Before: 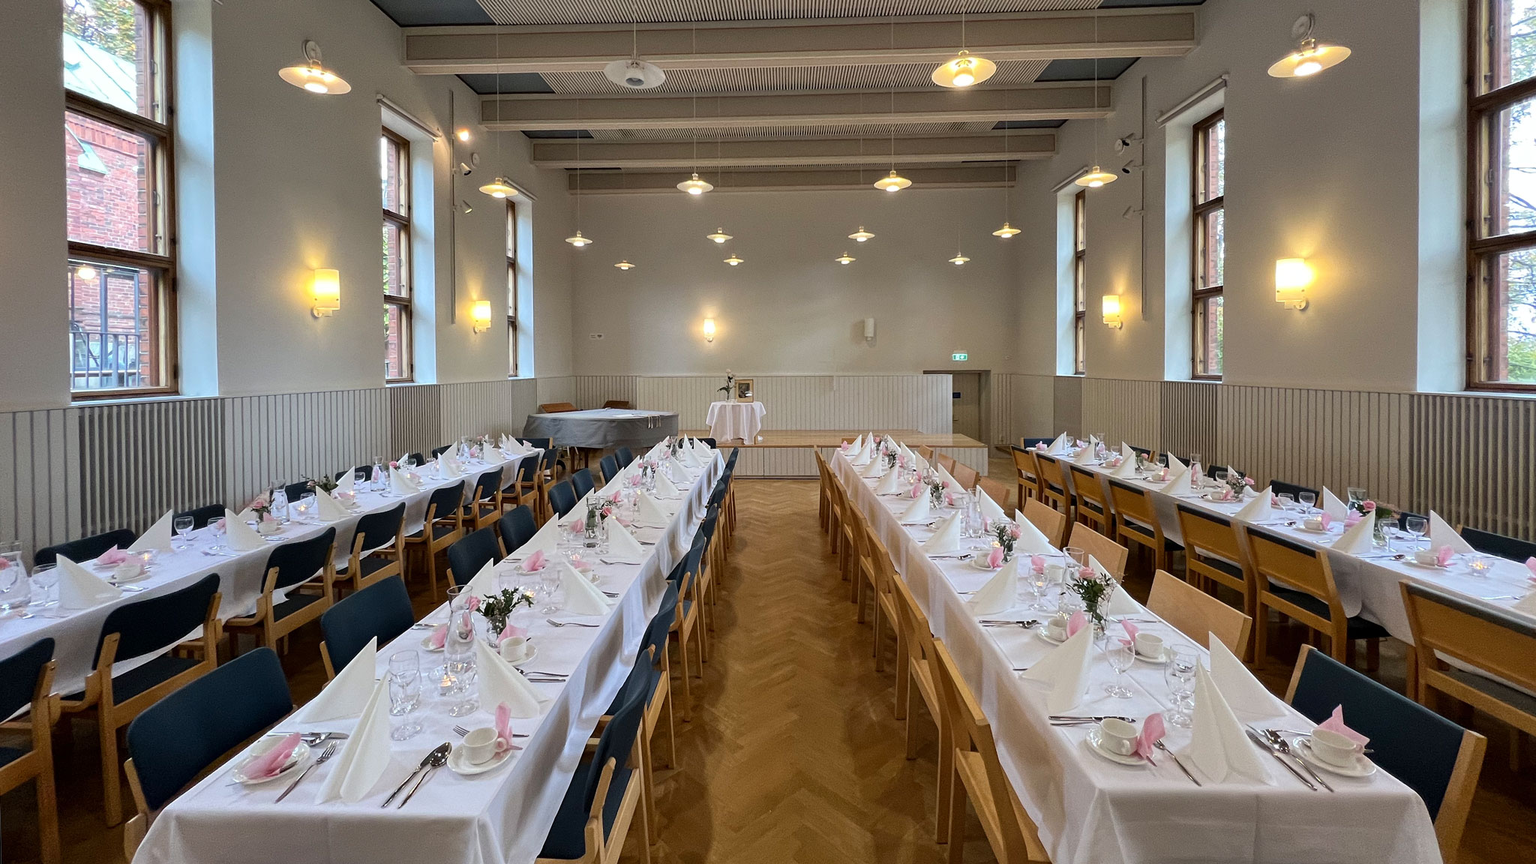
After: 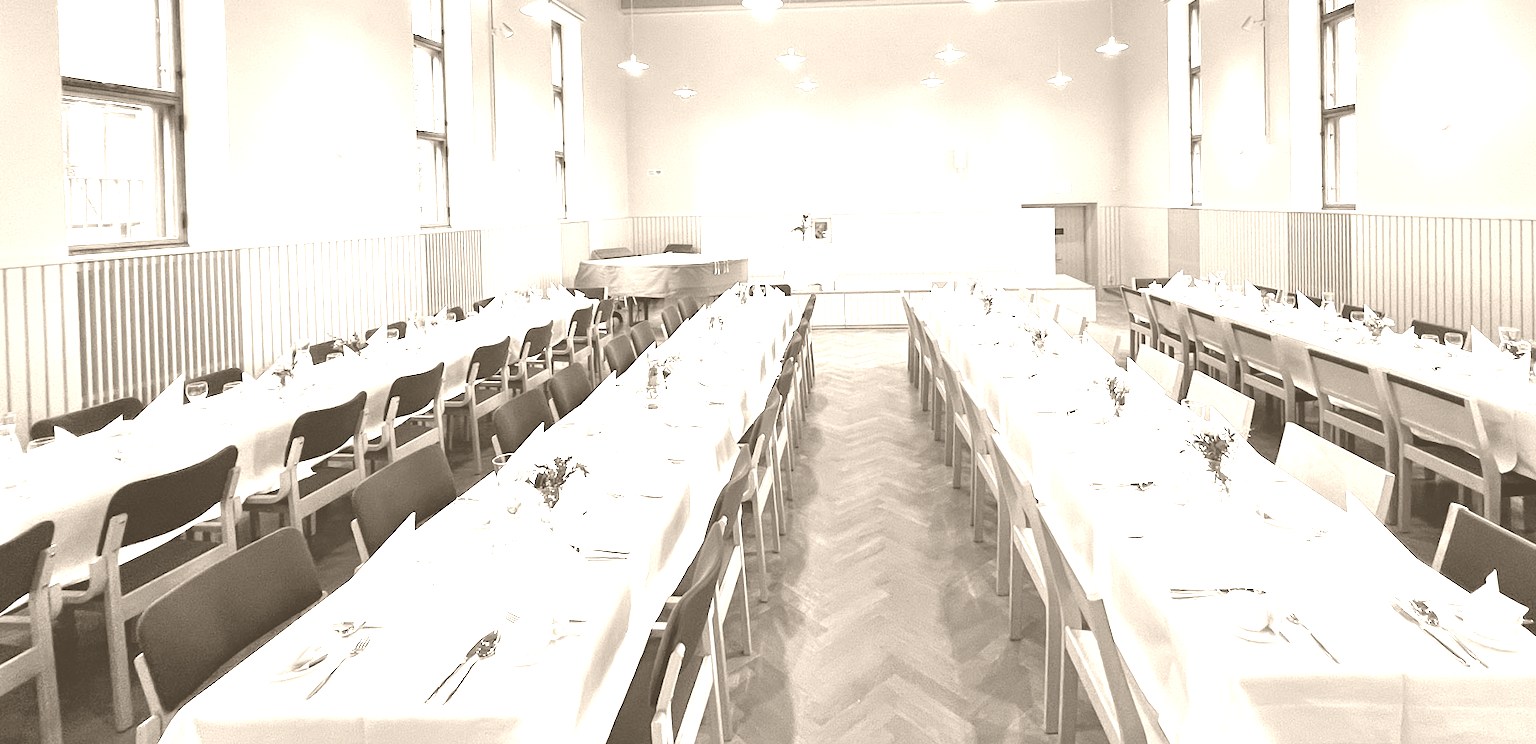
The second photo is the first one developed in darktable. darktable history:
crop: top 20.916%, right 9.437%, bottom 0.316%
colorize: hue 34.49°, saturation 35.33%, source mix 100%, version 1
rotate and perspective: rotation -1°, crop left 0.011, crop right 0.989, crop top 0.025, crop bottom 0.975
exposure: black level correction 0.001, exposure 1.116 EV, compensate highlight preservation false
